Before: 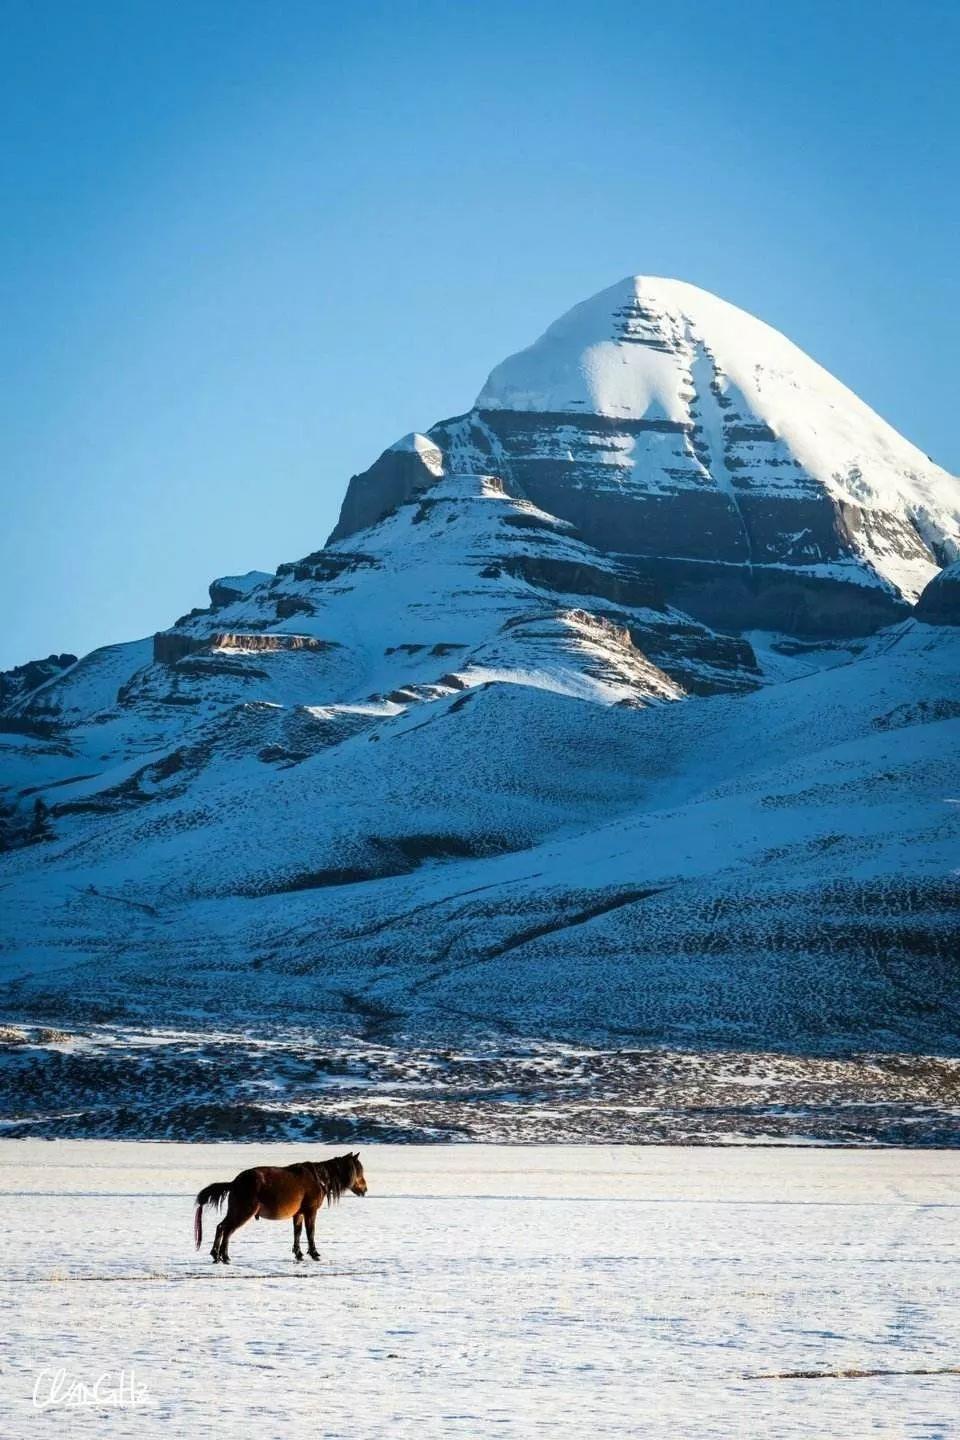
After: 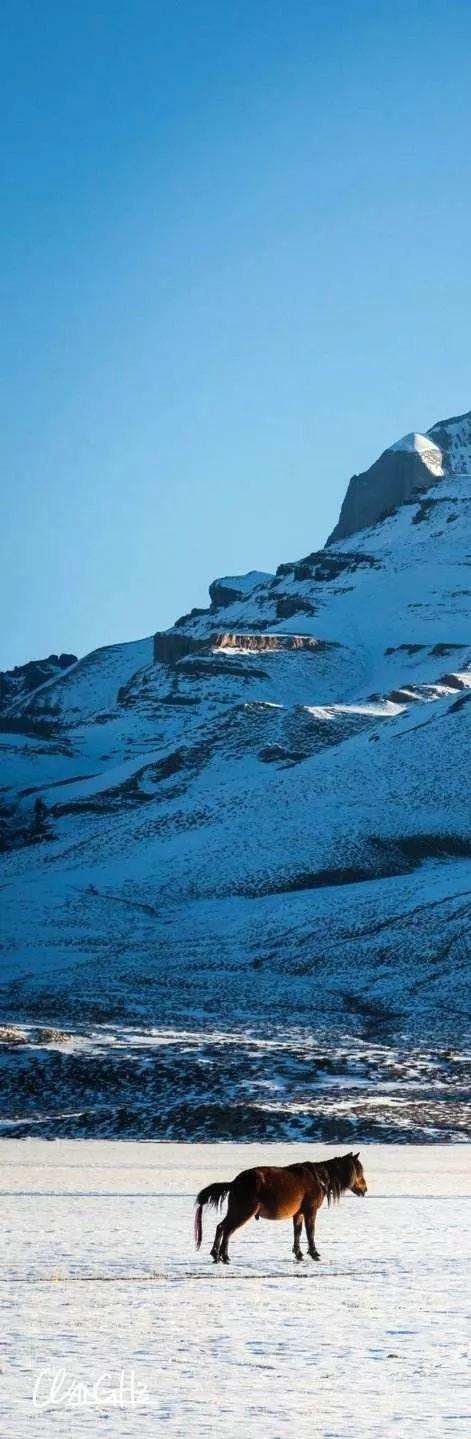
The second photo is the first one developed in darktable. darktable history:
bloom: size 9%, threshold 100%, strength 7%
crop and rotate: left 0%, top 0%, right 50.845%
